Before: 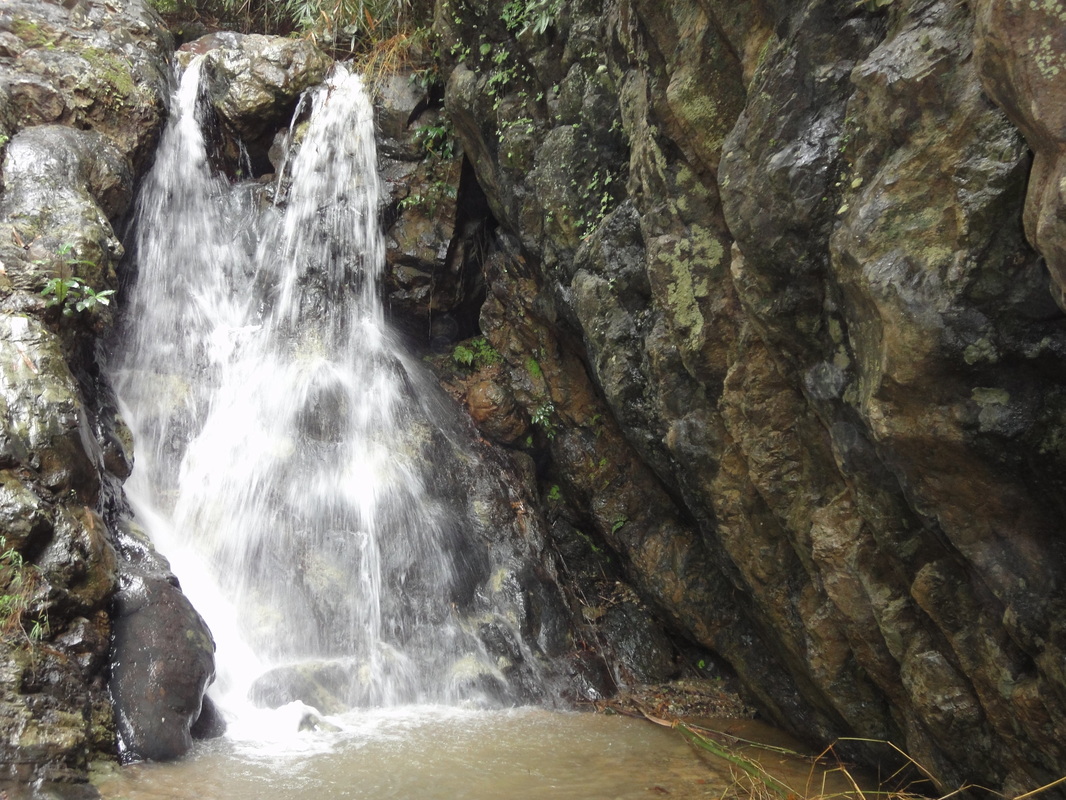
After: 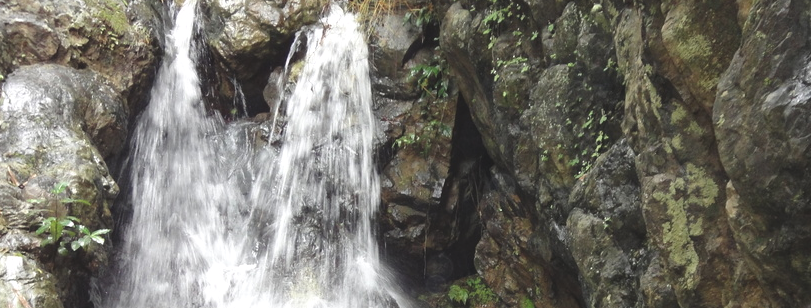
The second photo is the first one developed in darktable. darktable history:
crop: left 0.551%, top 7.637%, right 23.31%, bottom 53.775%
exposure: black level correction -0.008, exposure 0.071 EV, compensate highlight preservation false
